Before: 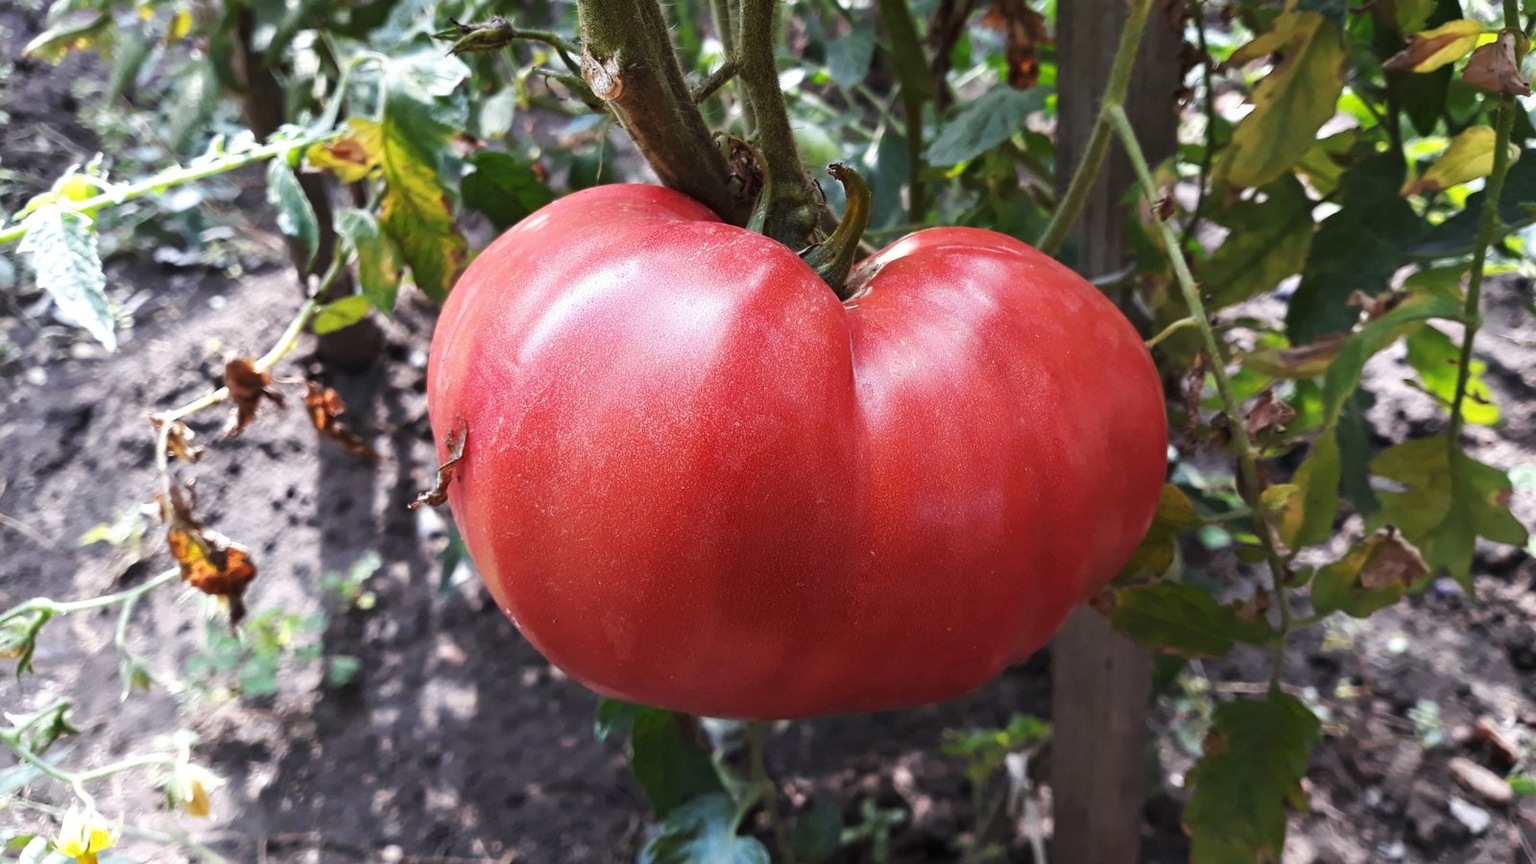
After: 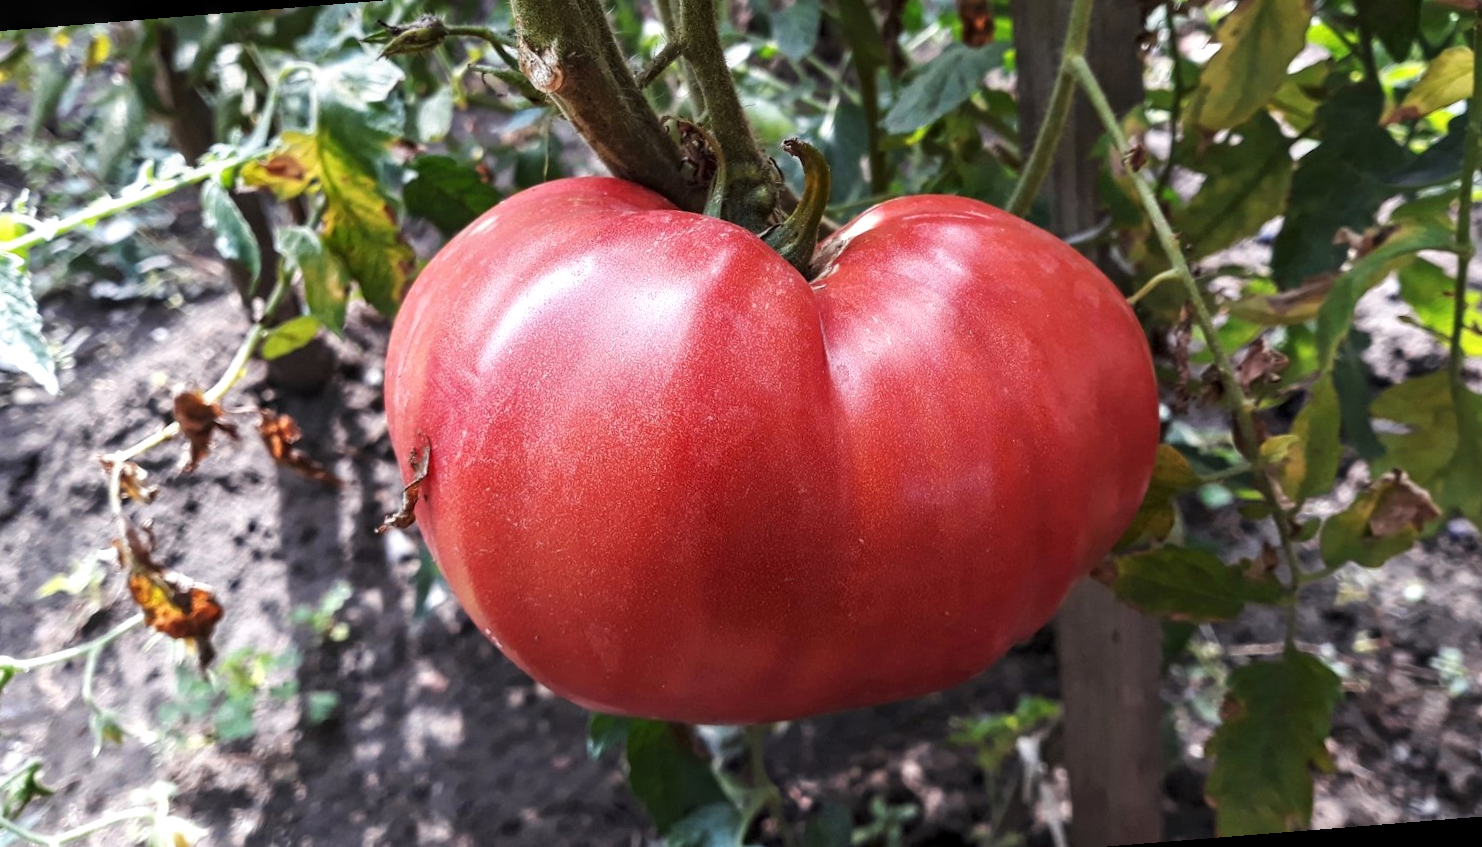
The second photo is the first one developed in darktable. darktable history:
rotate and perspective: rotation -4.57°, crop left 0.054, crop right 0.944, crop top 0.087, crop bottom 0.914
local contrast: on, module defaults
